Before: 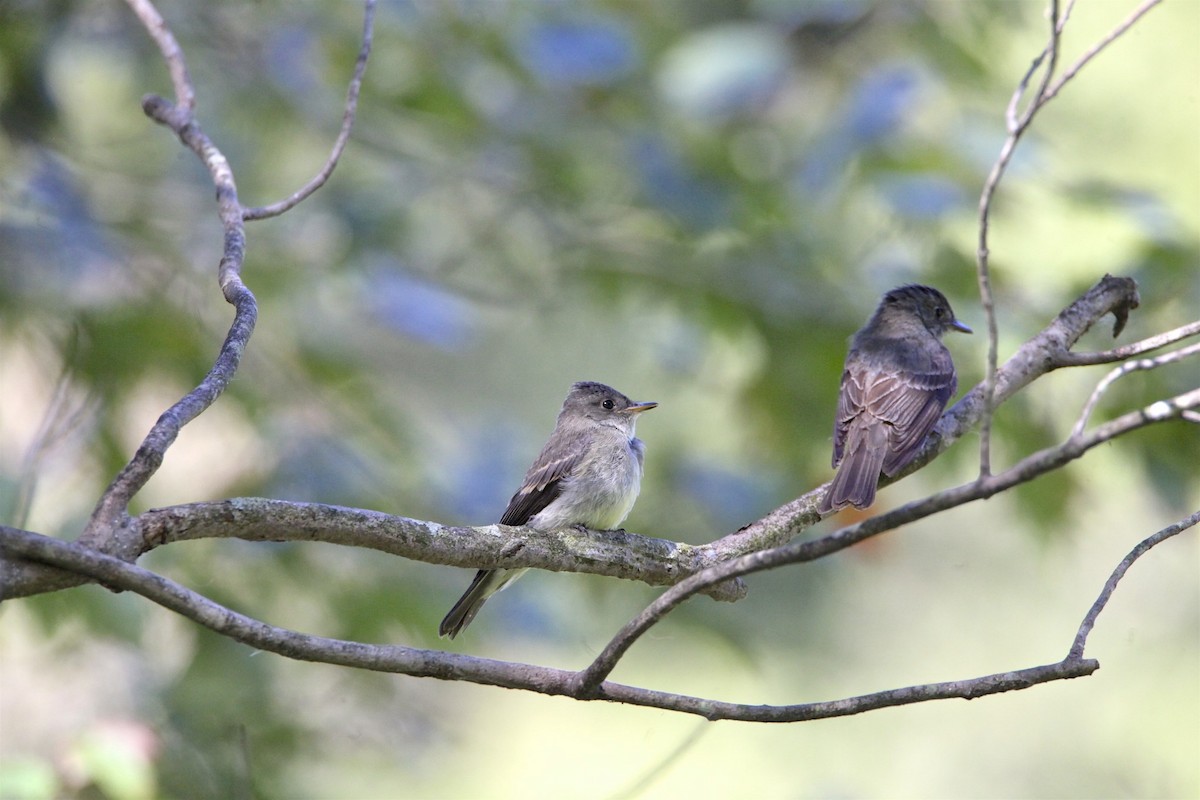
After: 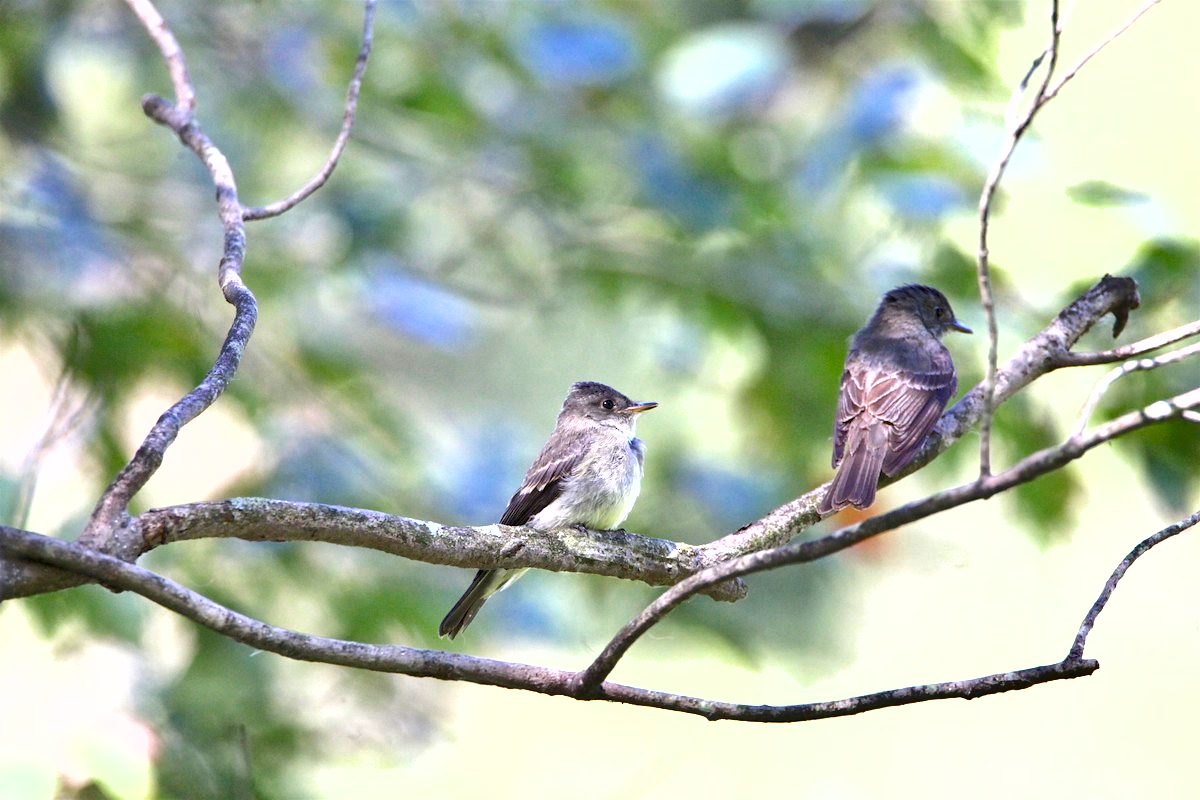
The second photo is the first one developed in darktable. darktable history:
shadows and highlights: low approximation 0.01, soften with gaussian
exposure: black level correction 0, exposure 0.938 EV, compensate exposure bias true, compensate highlight preservation false
